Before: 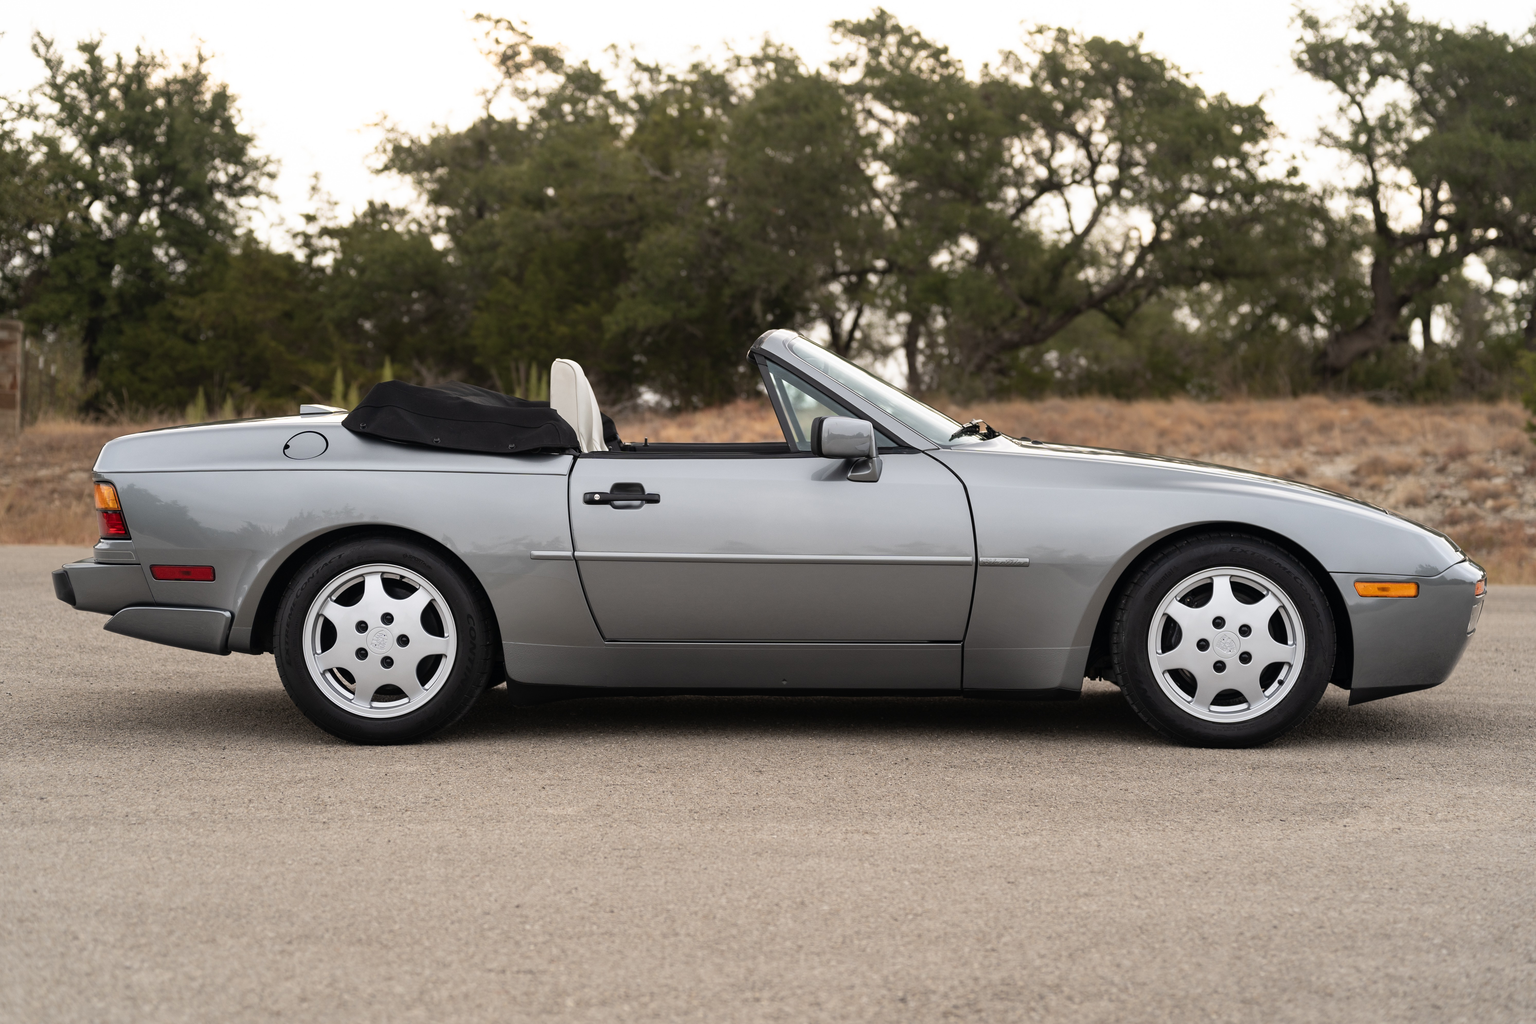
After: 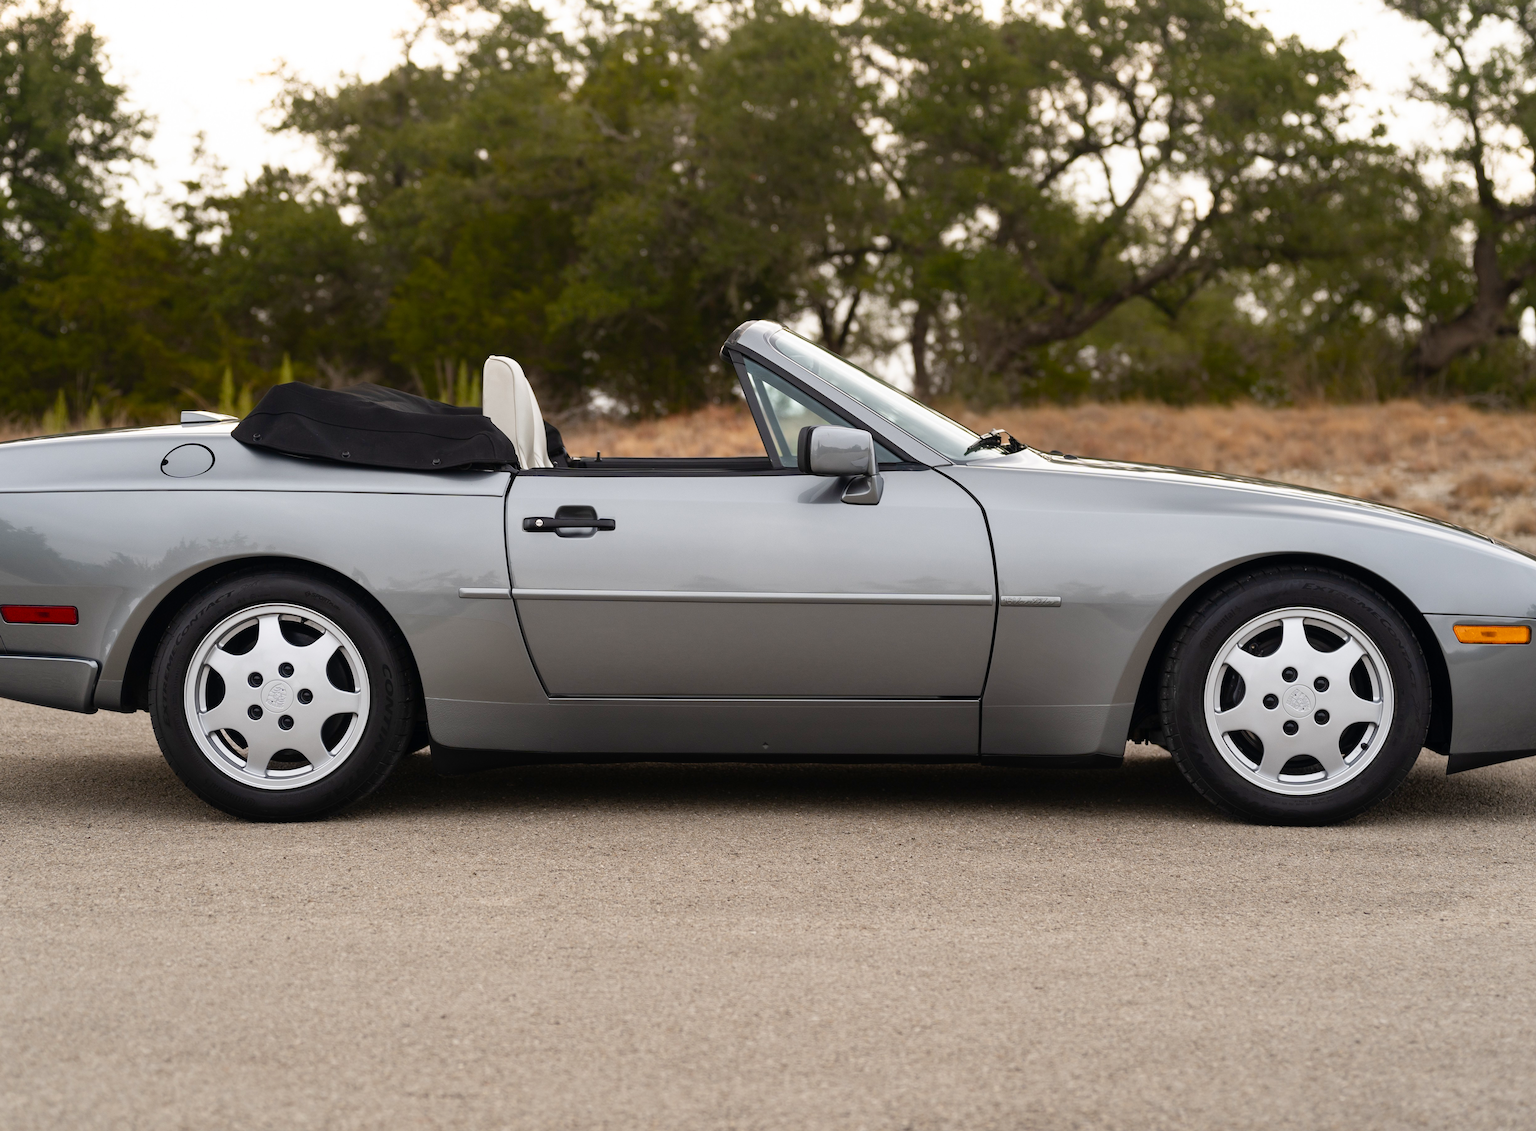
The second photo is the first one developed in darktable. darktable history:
color balance rgb: perceptual saturation grading › global saturation 20%, perceptual saturation grading › highlights -25%, perceptual saturation grading › shadows 50%
crop: left 9.807%, top 6.259%, right 7.334%, bottom 2.177%
